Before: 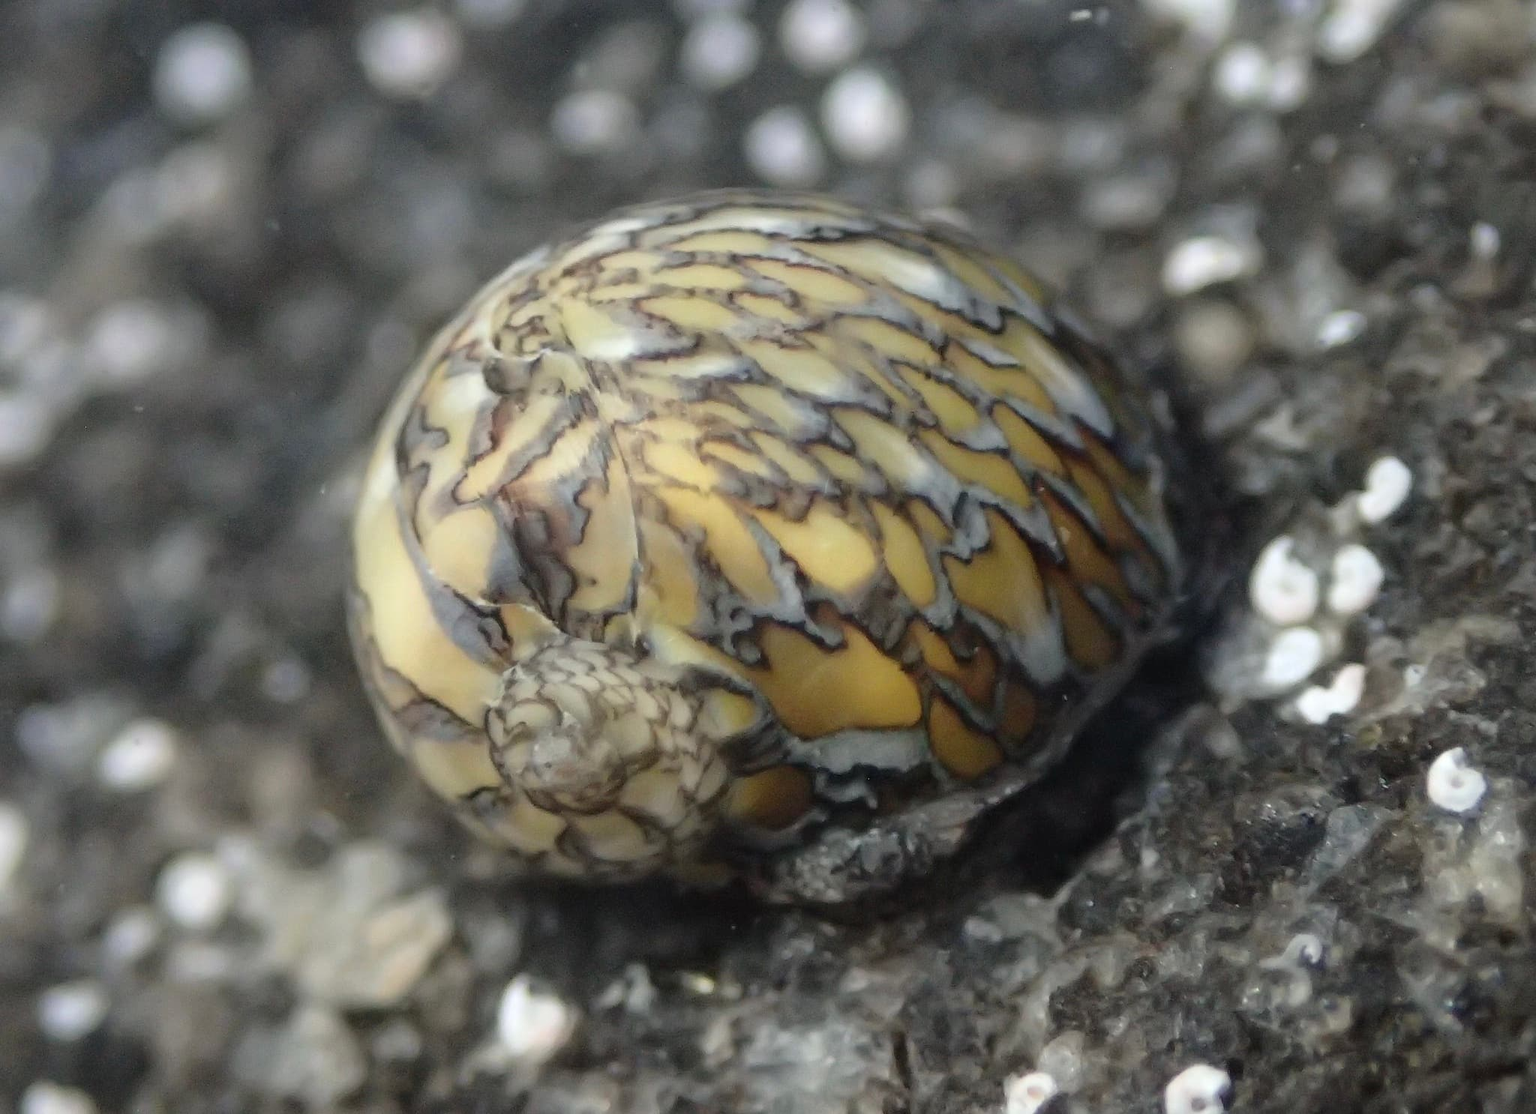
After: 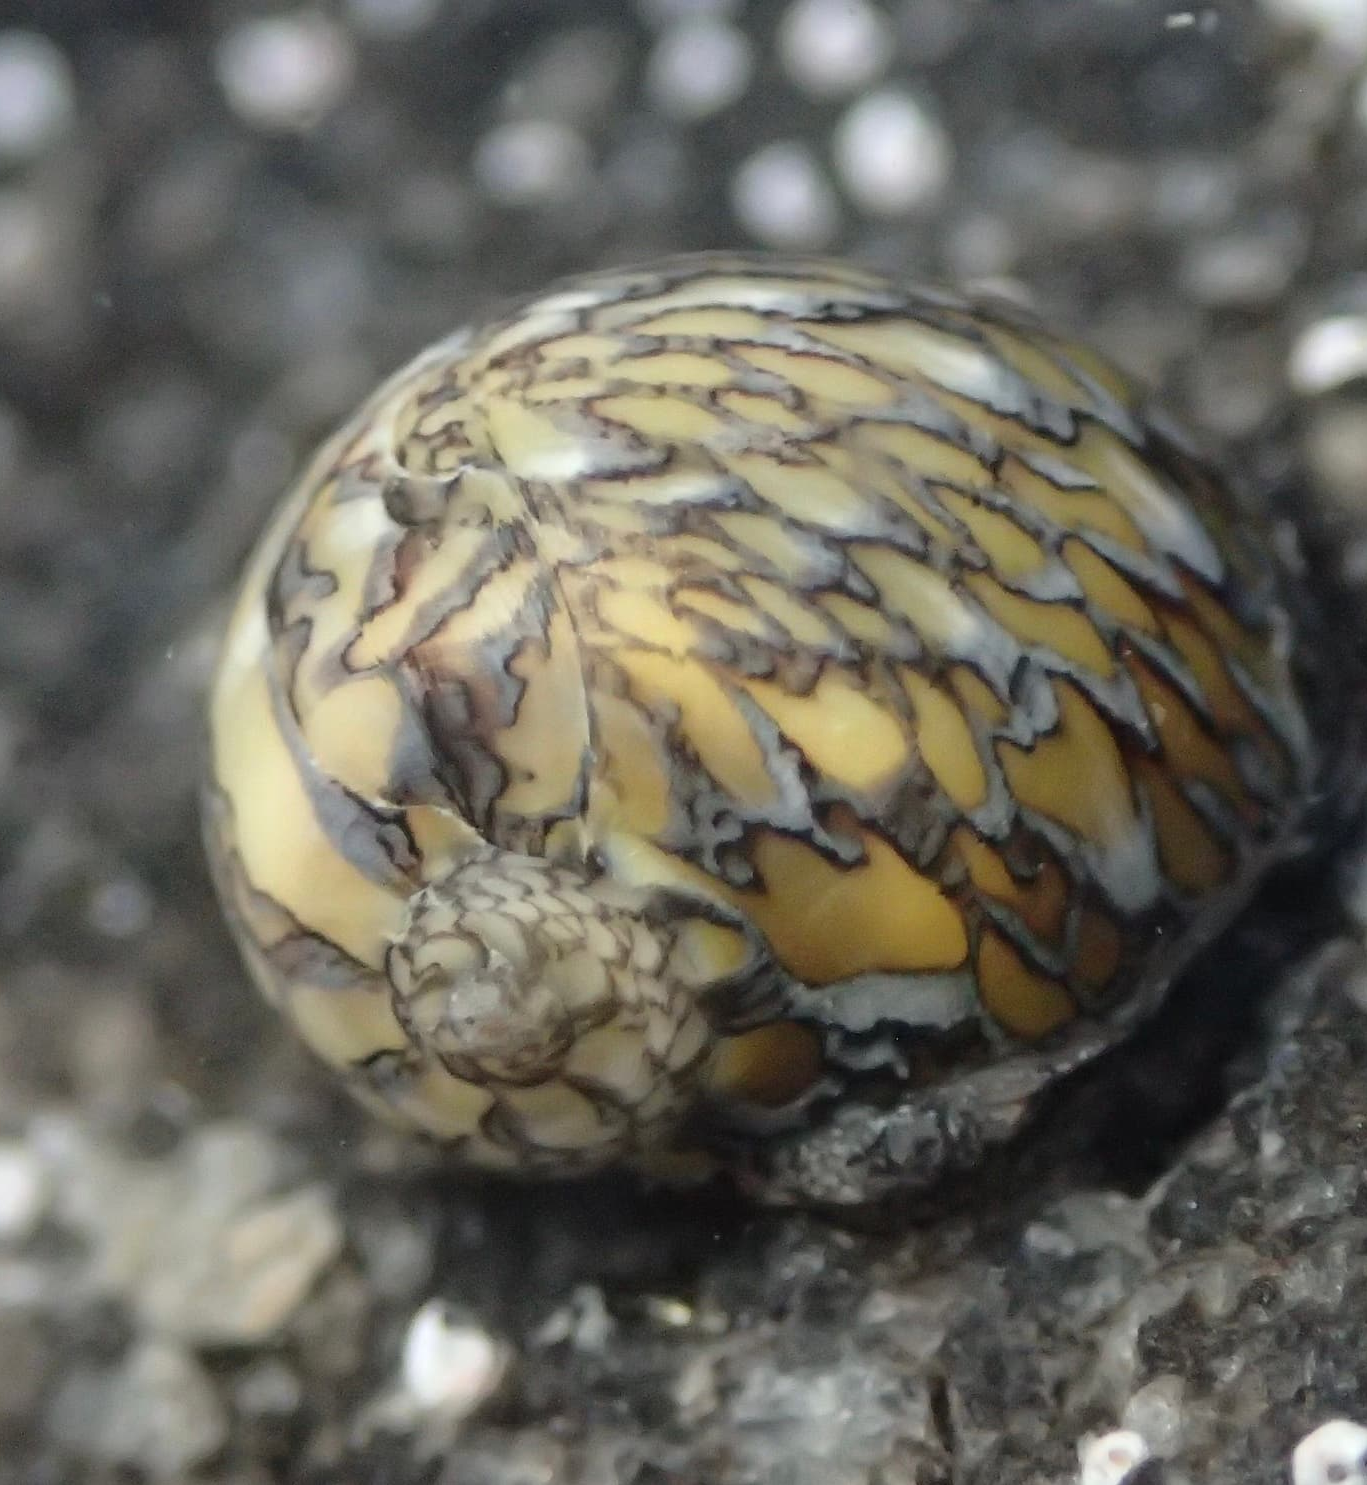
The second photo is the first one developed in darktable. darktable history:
crop and rotate: left 12.756%, right 20.473%
